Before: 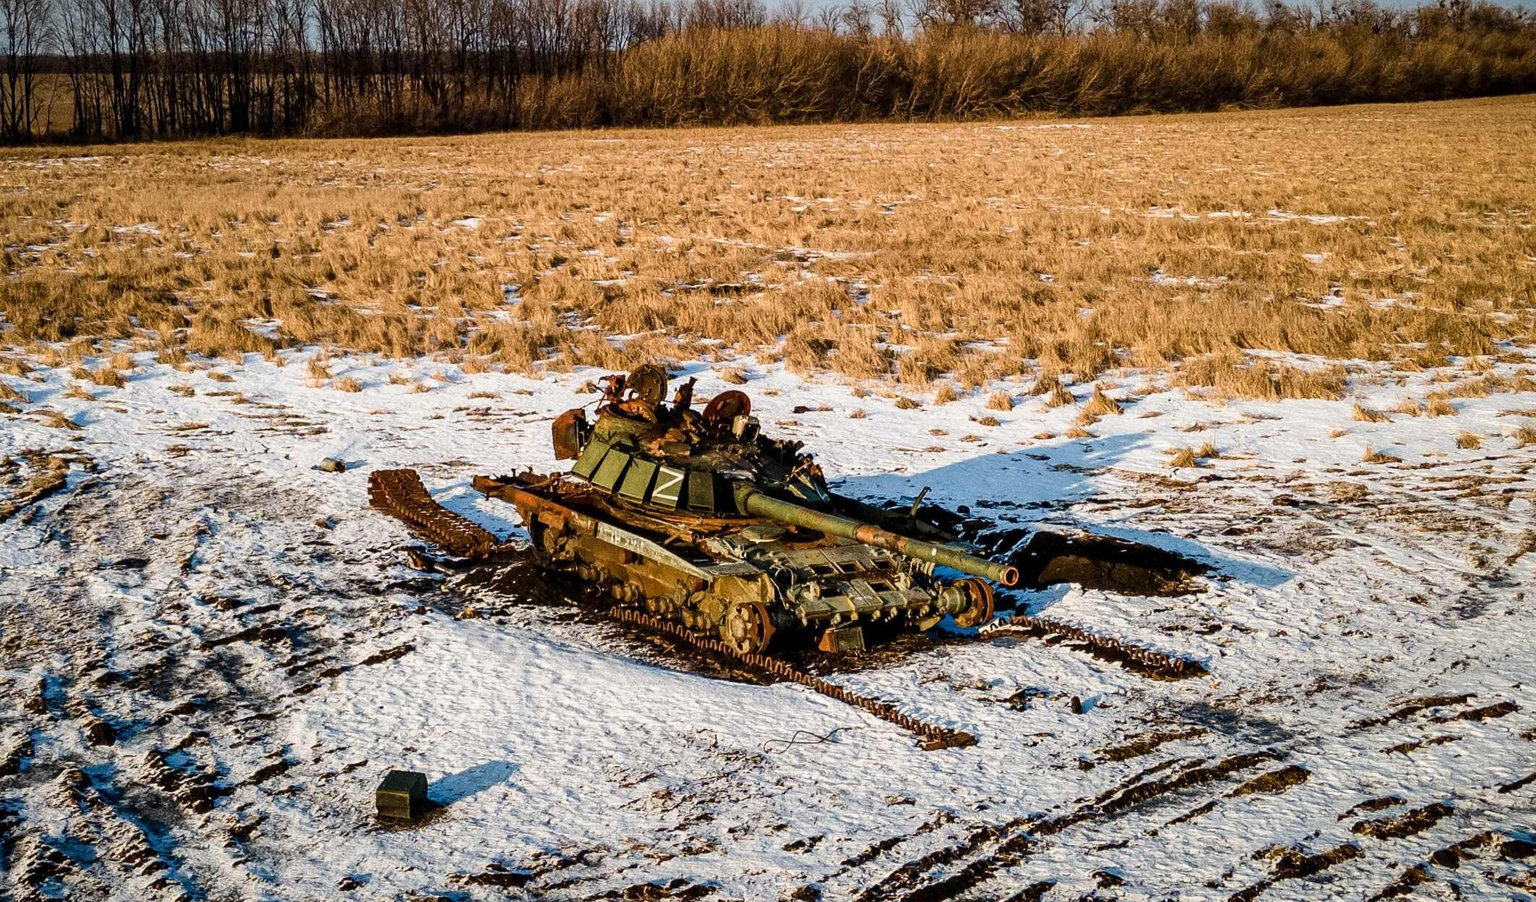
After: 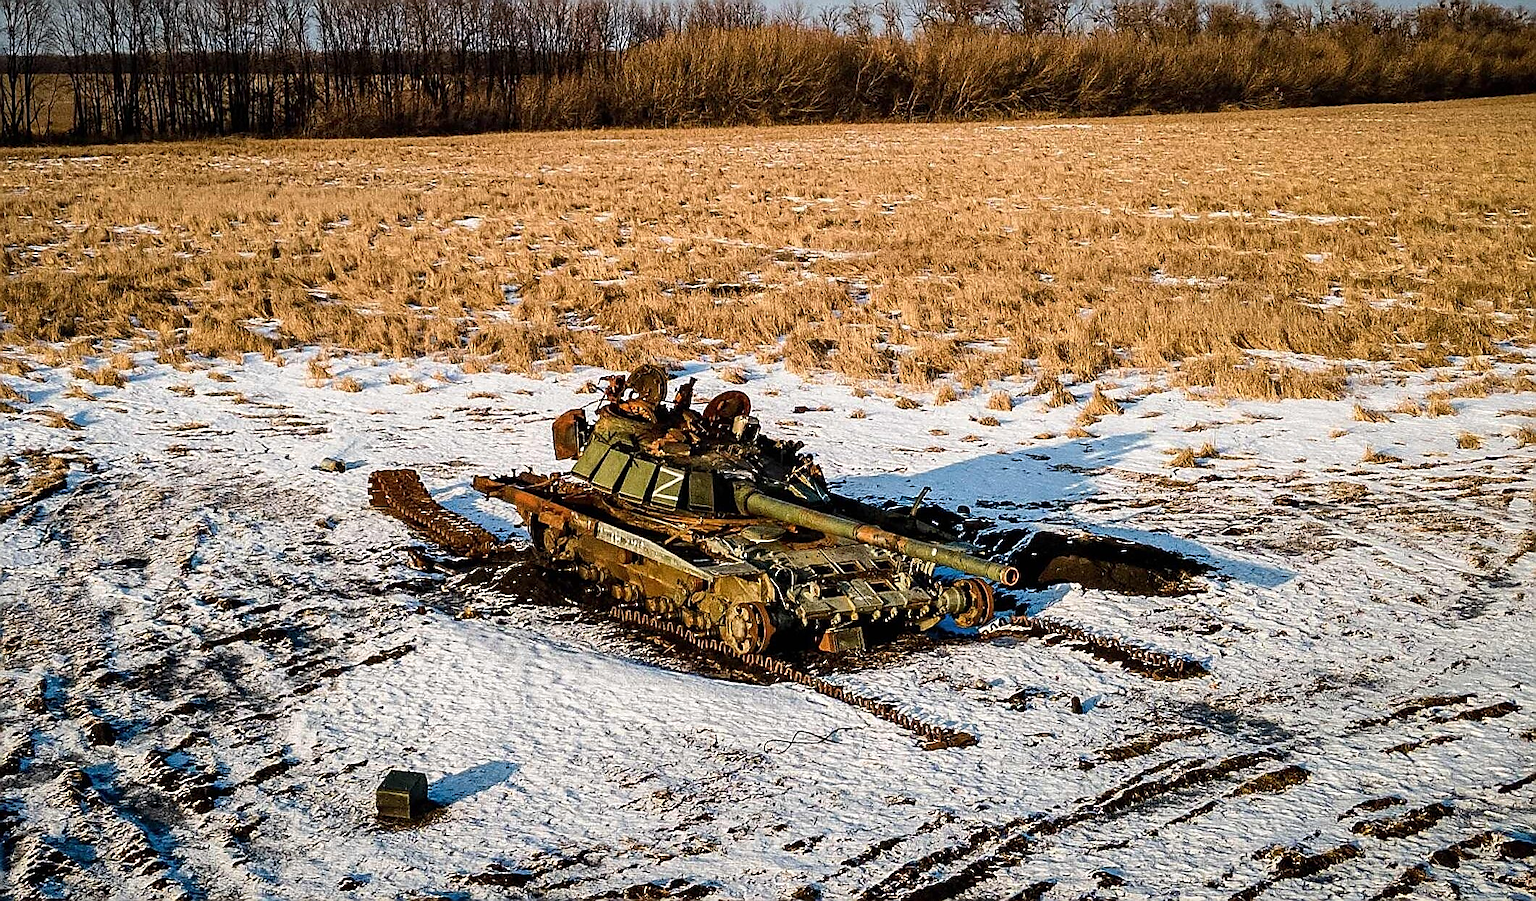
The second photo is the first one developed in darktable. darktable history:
sharpen: radius 1.381, amount 1.267, threshold 0.745
